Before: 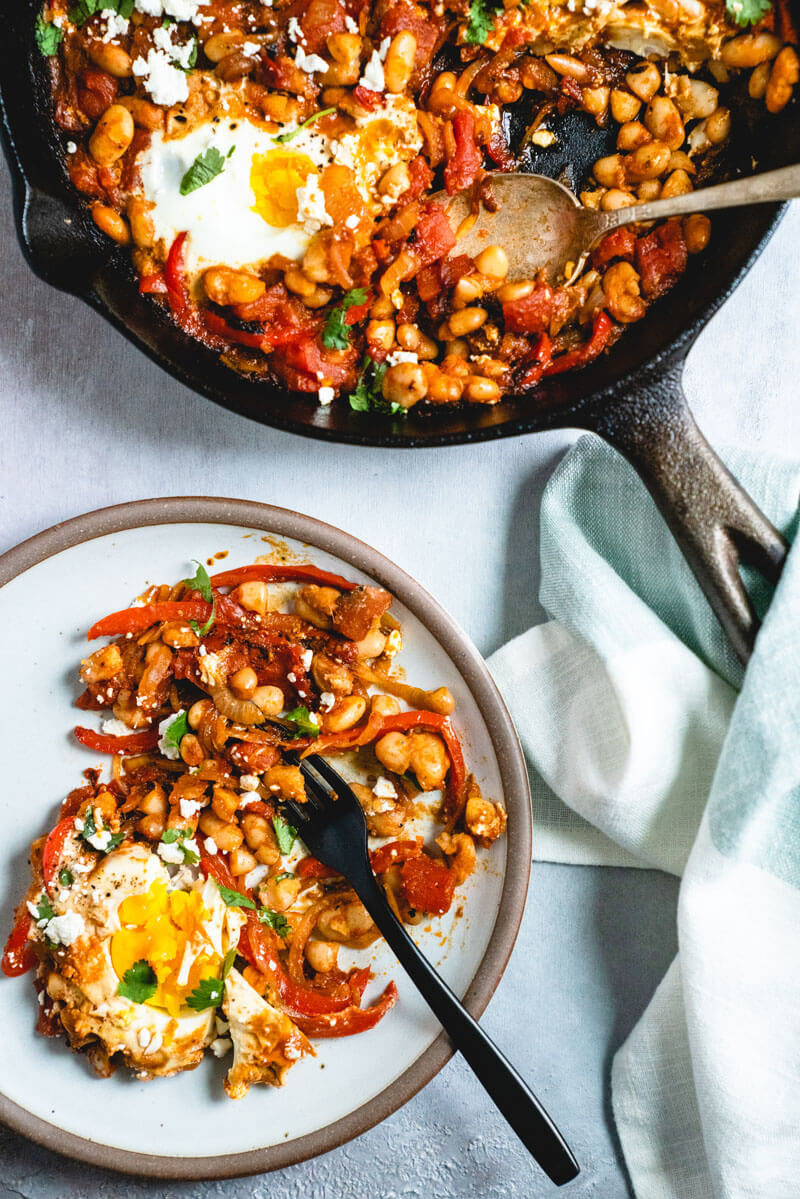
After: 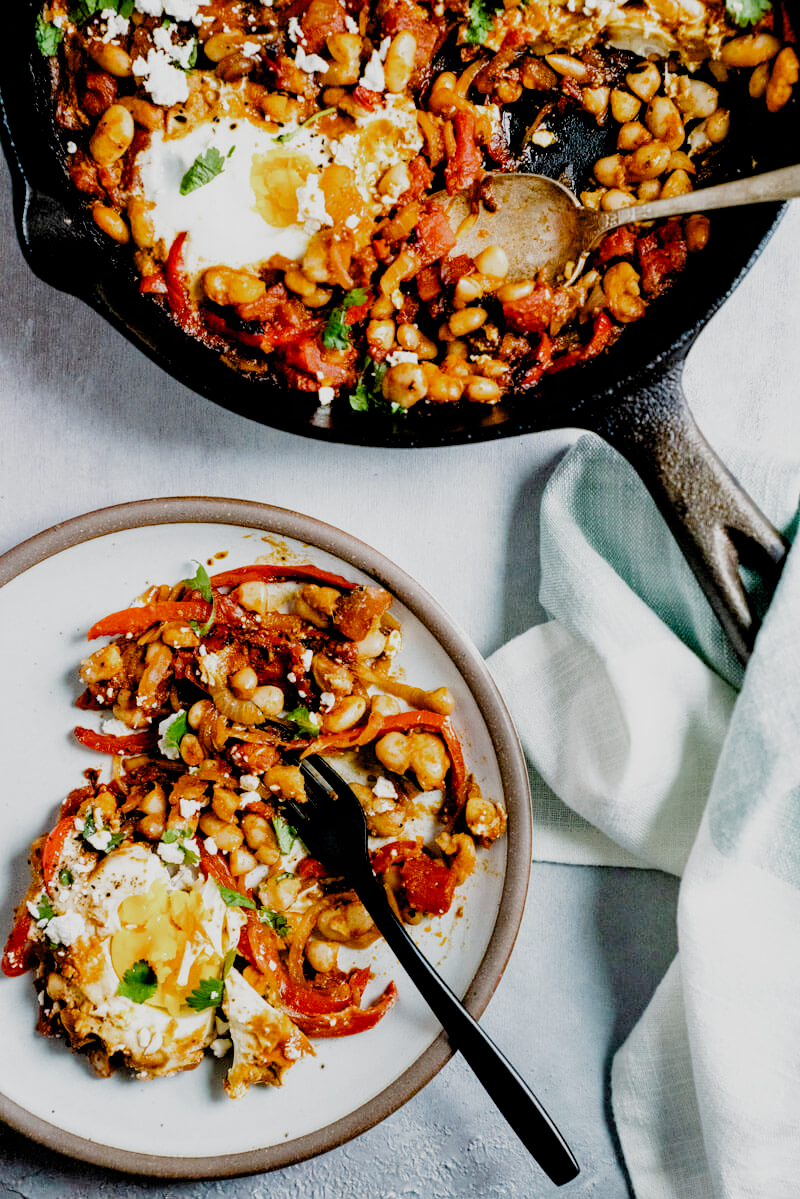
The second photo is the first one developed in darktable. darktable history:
filmic rgb: black relative exposure -3.94 EV, white relative exposure 3.13 EV, threshold 5.99 EV, hardness 2.87, add noise in highlights 0.002, preserve chrominance no, color science v3 (2019), use custom middle-gray values true, contrast in highlights soft, enable highlight reconstruction true
